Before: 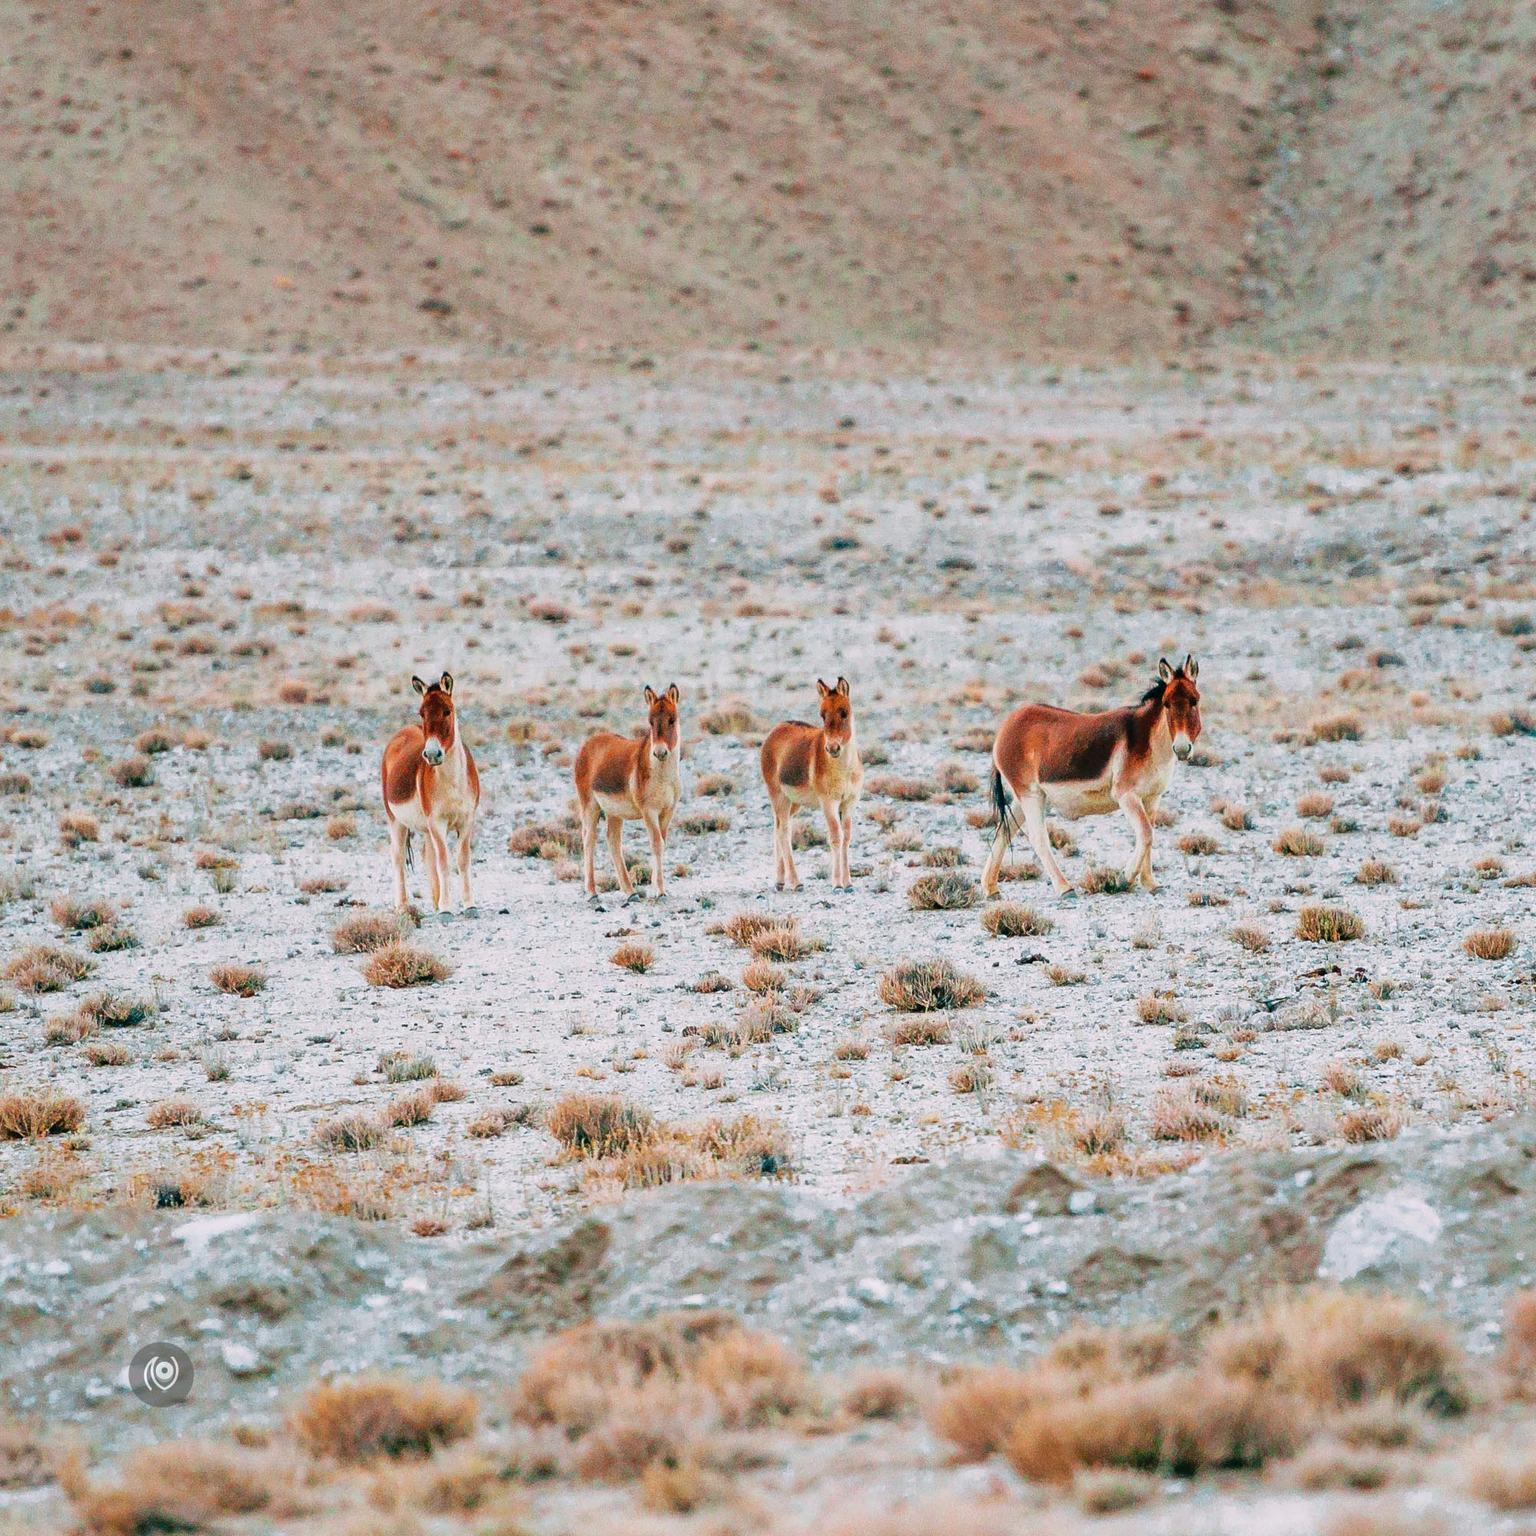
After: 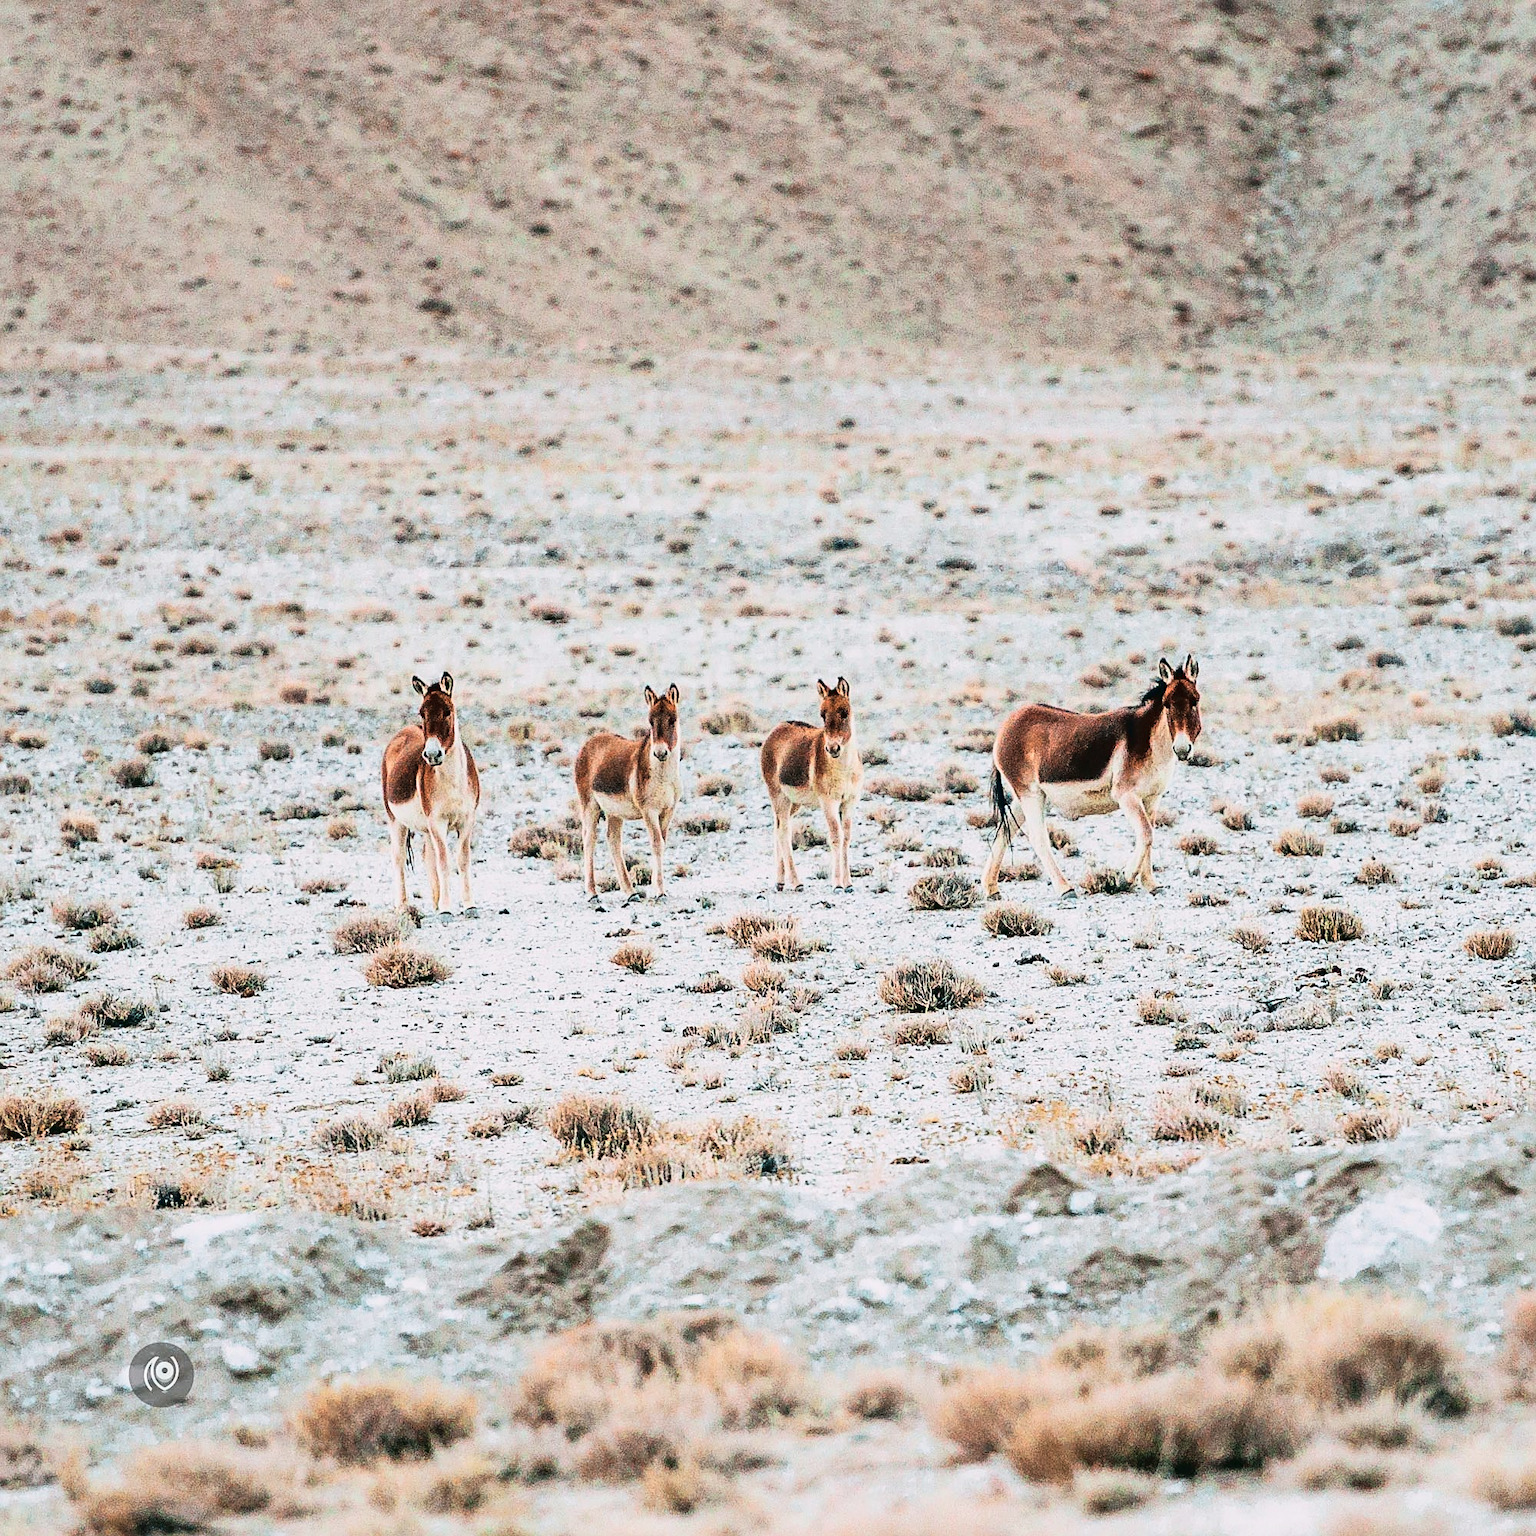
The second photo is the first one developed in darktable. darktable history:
sharpen: amount 0.493
tone curve: curves: ch0 [(0, 0.023) (0.132, 0.075) (0.251, 0.186) (0.463, 0.461) (0.662, 0.757) (0.854, 0.909) (1, 0.973)]; ch1 [(0, 0) (0.447, 0.411) (0.483, 0.469) (0.498, 0.496) (0.518, 0.514) (0.561, 0.579) (0.604, 0.645) (0.669, 0.73) (0.819, 0.93) (1, 1)]; ch2 [(0, 0) (0.307, 0.315) (0.425, 0.438) (0.483, 0.477) (0.503, 0.503) (0.526, 0.534) (0.567, 0.569) (0.617, 0.674) (0.703, 0.797) (0.985, 0.966)], color space Lab, linked channels, preserve colors none
contrast brightness saturation: contrast 0.099, saturation -0.298
